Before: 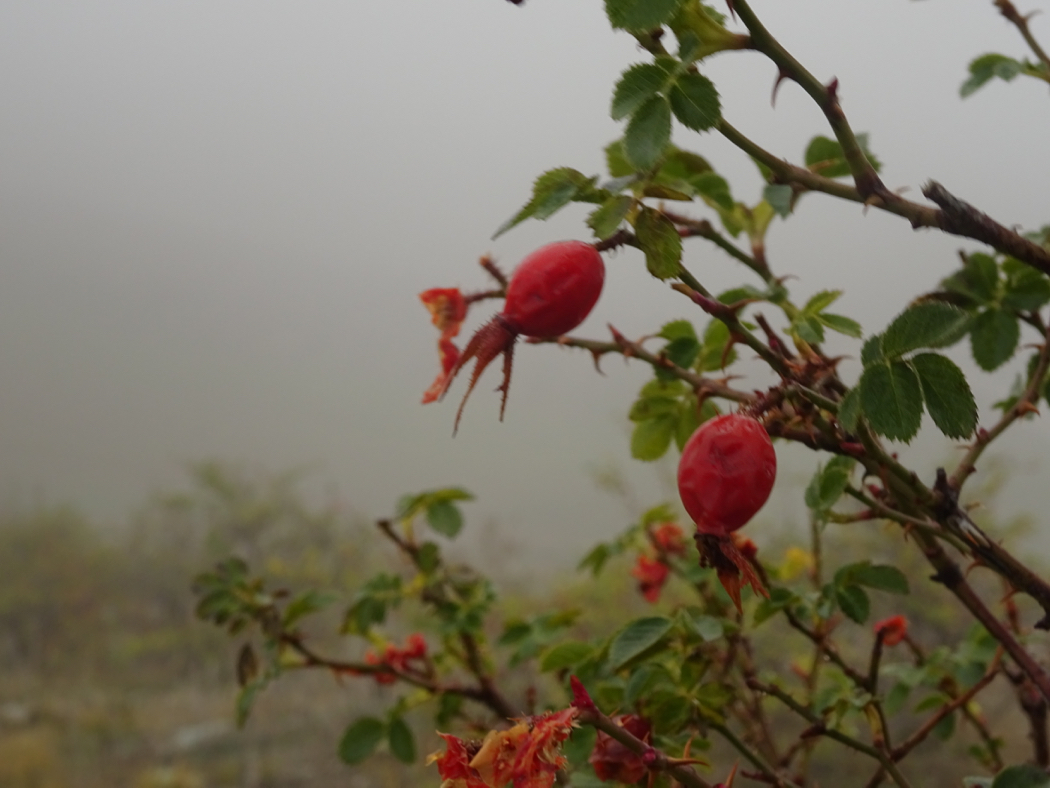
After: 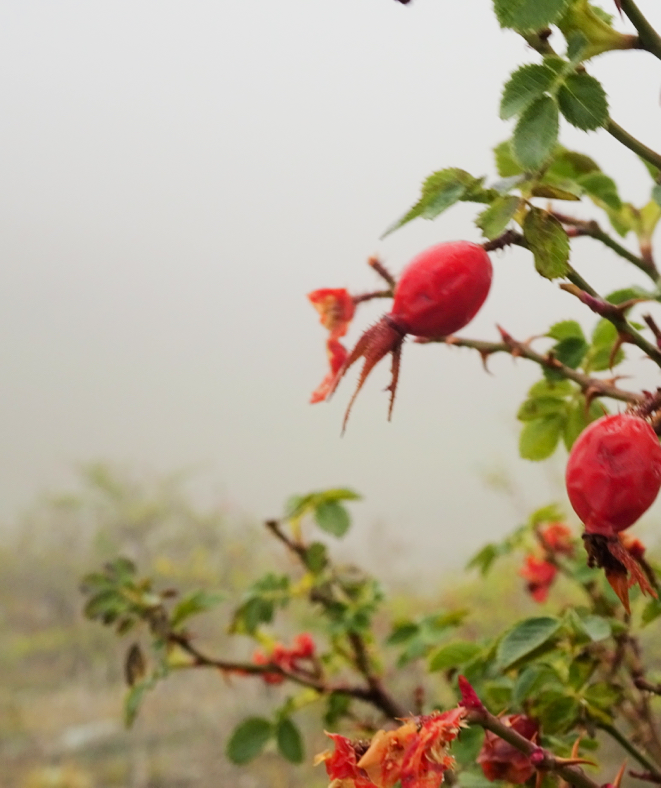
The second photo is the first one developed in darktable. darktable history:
exposure: black level correction 0.001, exposure 1.398 EV, compensate exposure bias true, compensate highlight preservation false
crop: left 10.684%, right 26.297%
filmic rgb: middle gray luminance 28.92%, black relative exposure -10.25 EV, white relative exposure 5.47 EV, target black luminance 0%, hardness 3.94, latitude 1.31%, contrast 1.122, highlights saturation mix 3.78%, shadows ↔ highlights balance 15.54%, contrast in shadows safe
